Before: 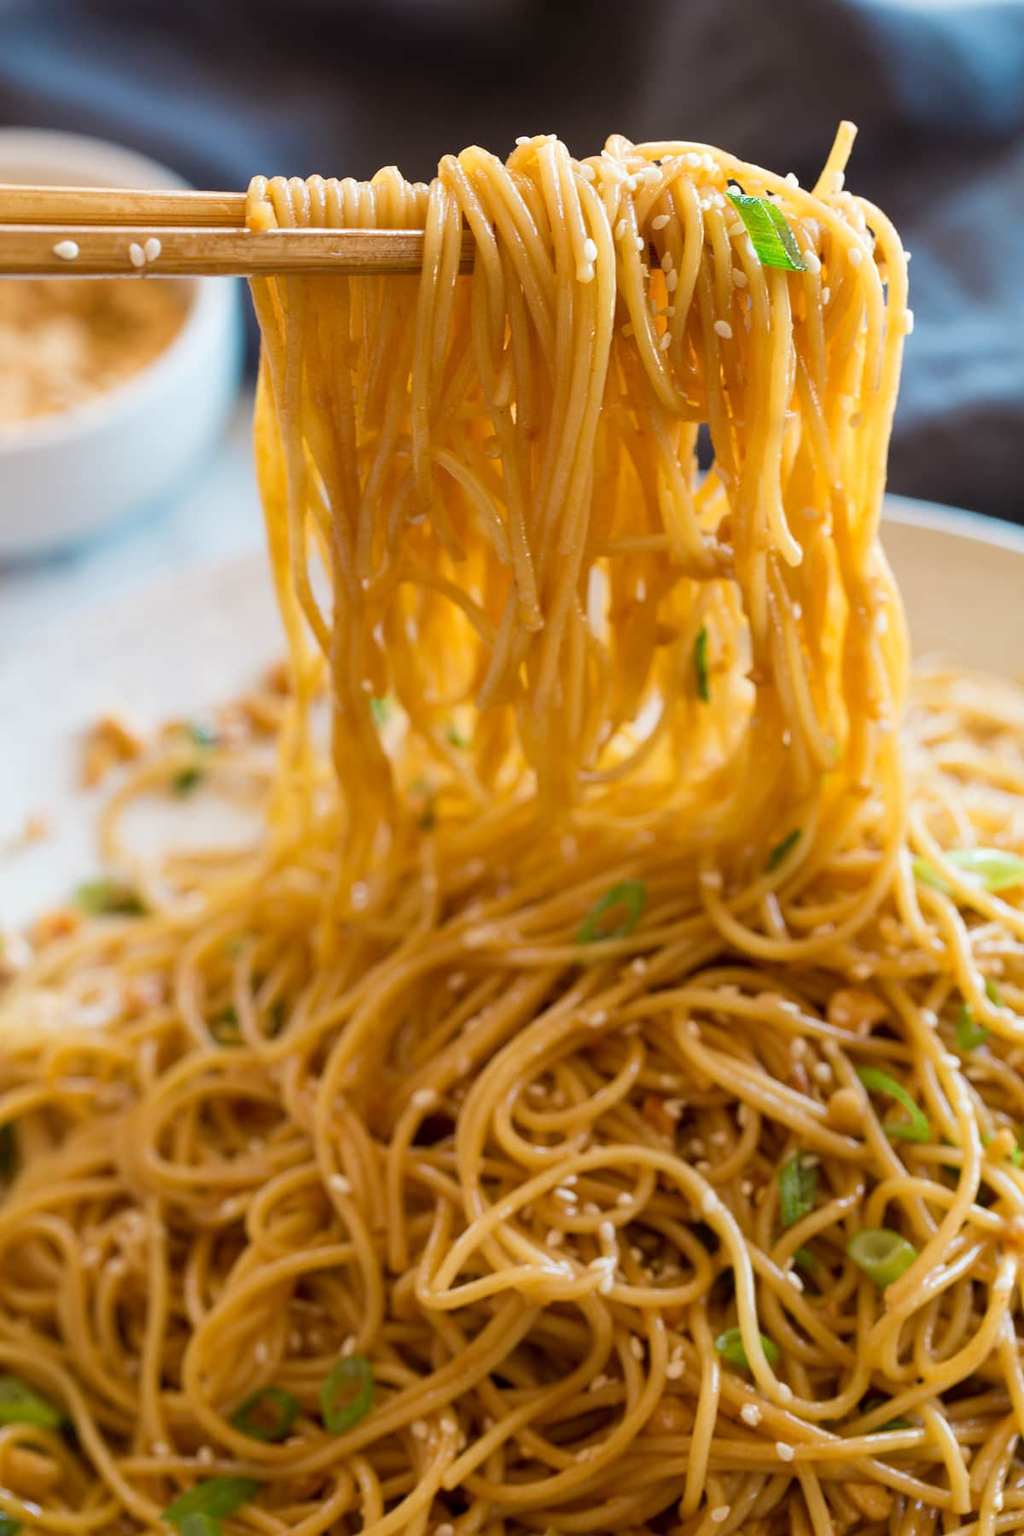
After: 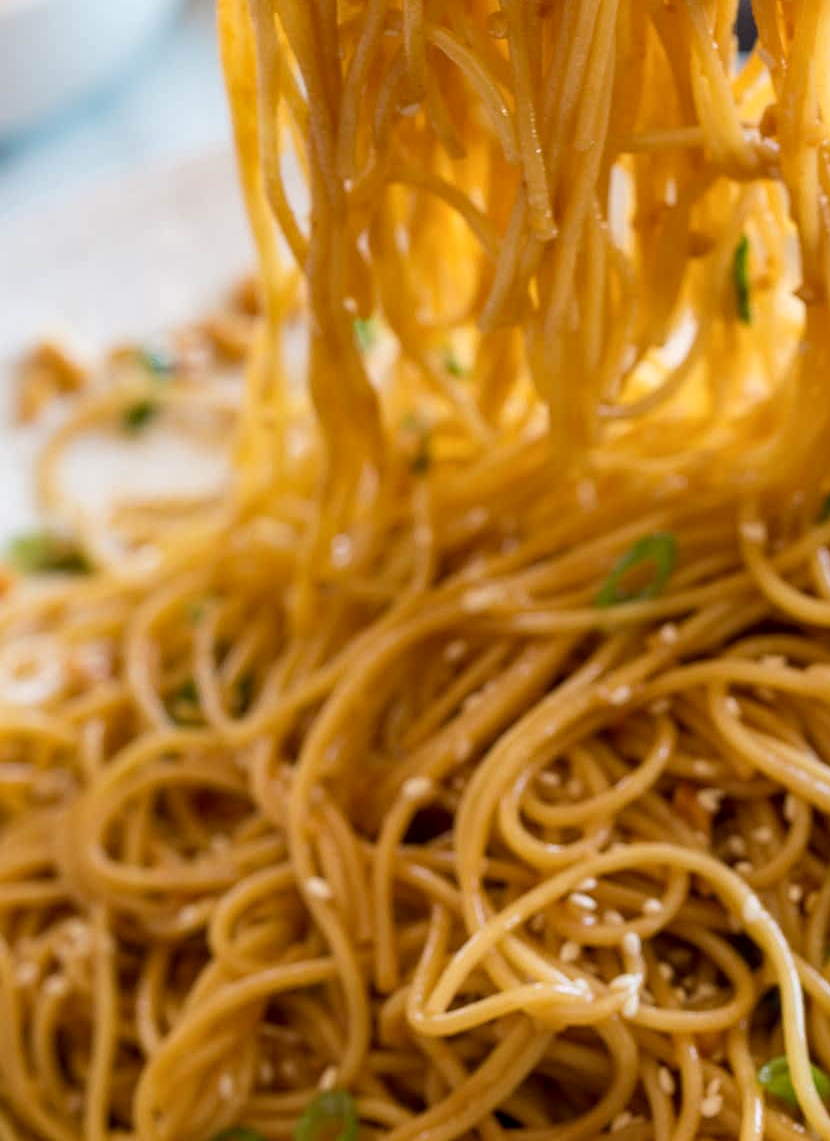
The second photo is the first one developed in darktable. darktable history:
crop: left 6.724%, top 27.729%, right 24.093%, bottom 8.85%
local contrast: on, module defaults
